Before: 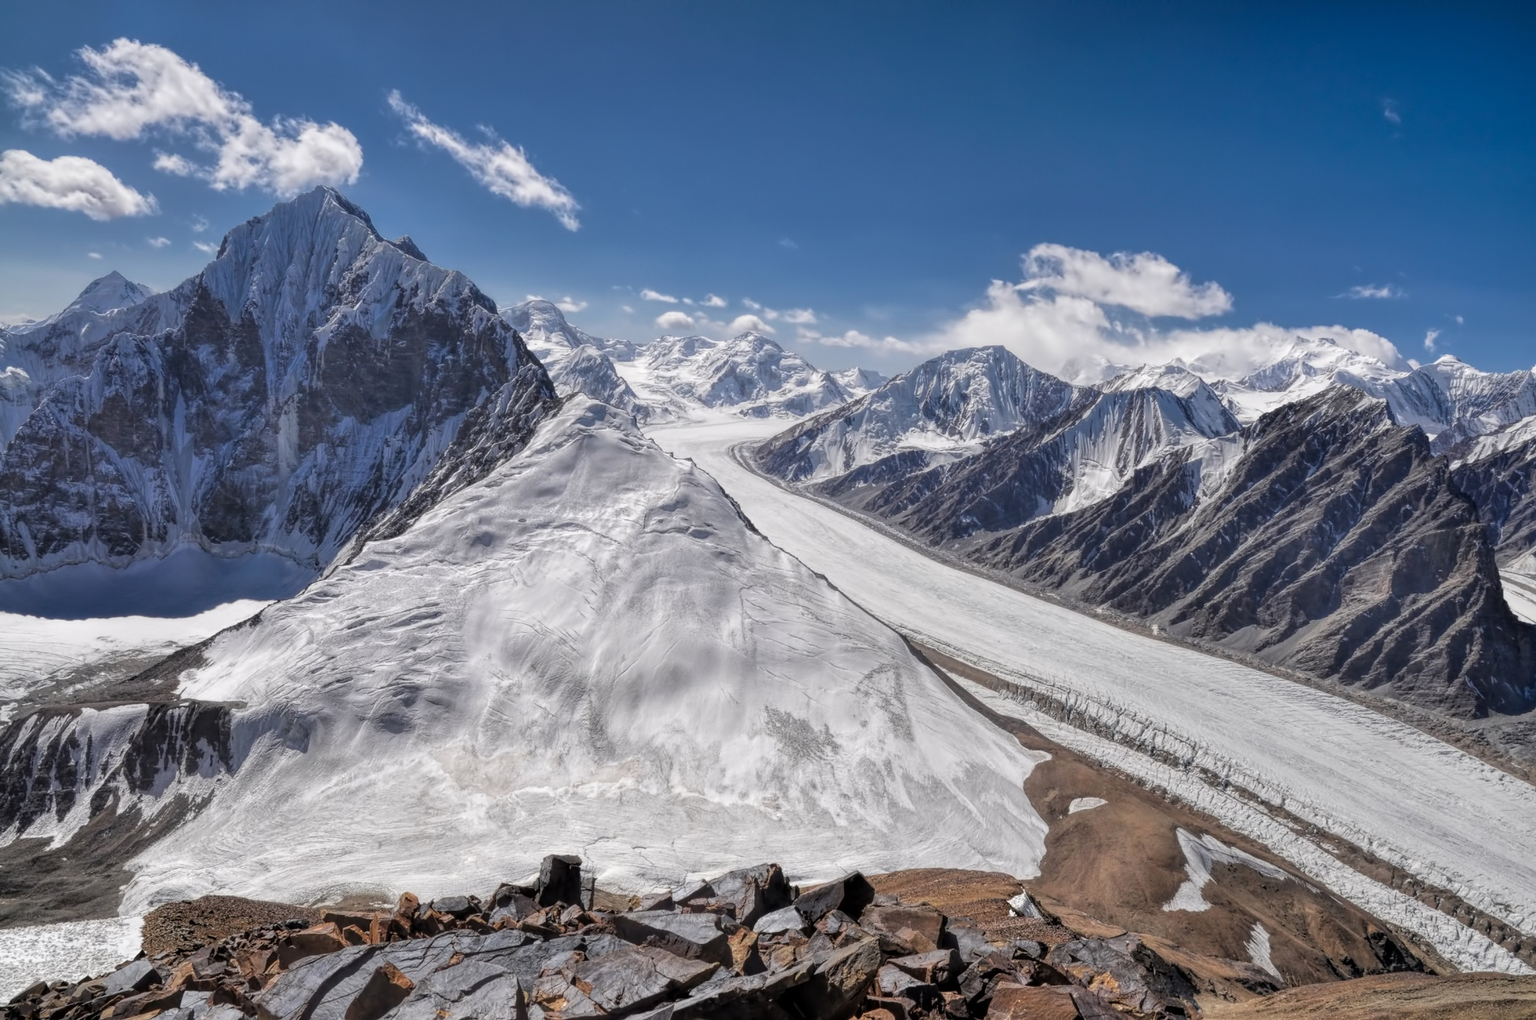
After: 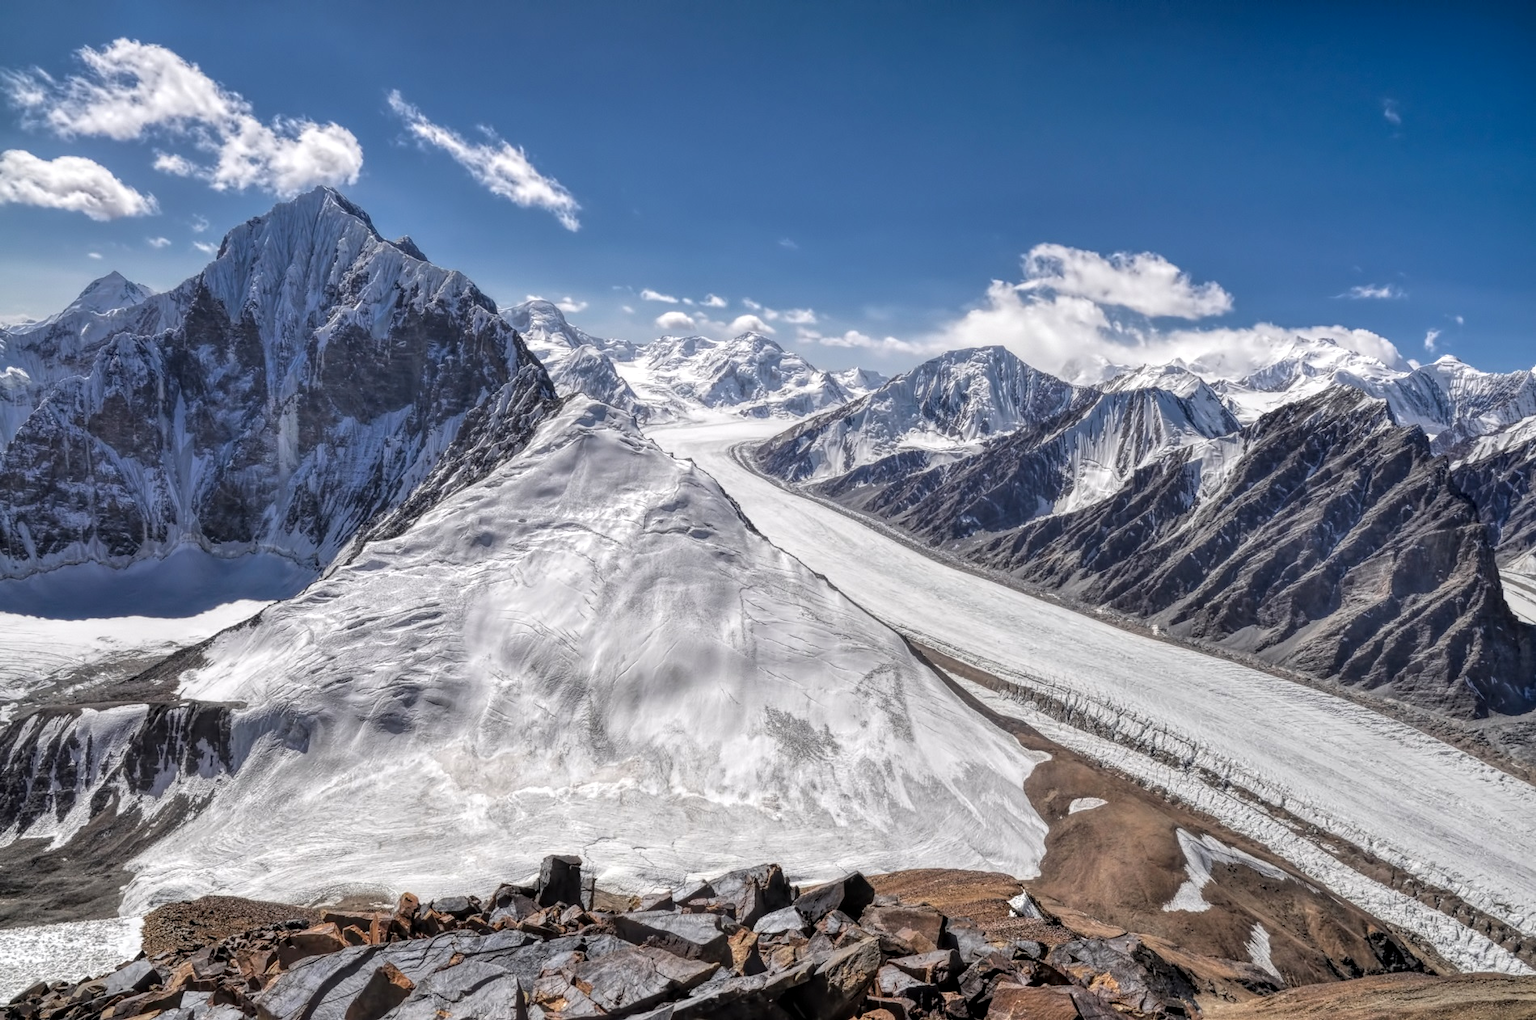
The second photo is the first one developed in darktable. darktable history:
local contrast: on, module defaults
exposure: exposure 0.154 EV, compensate exposure bias true, compensate highlight preservation false
